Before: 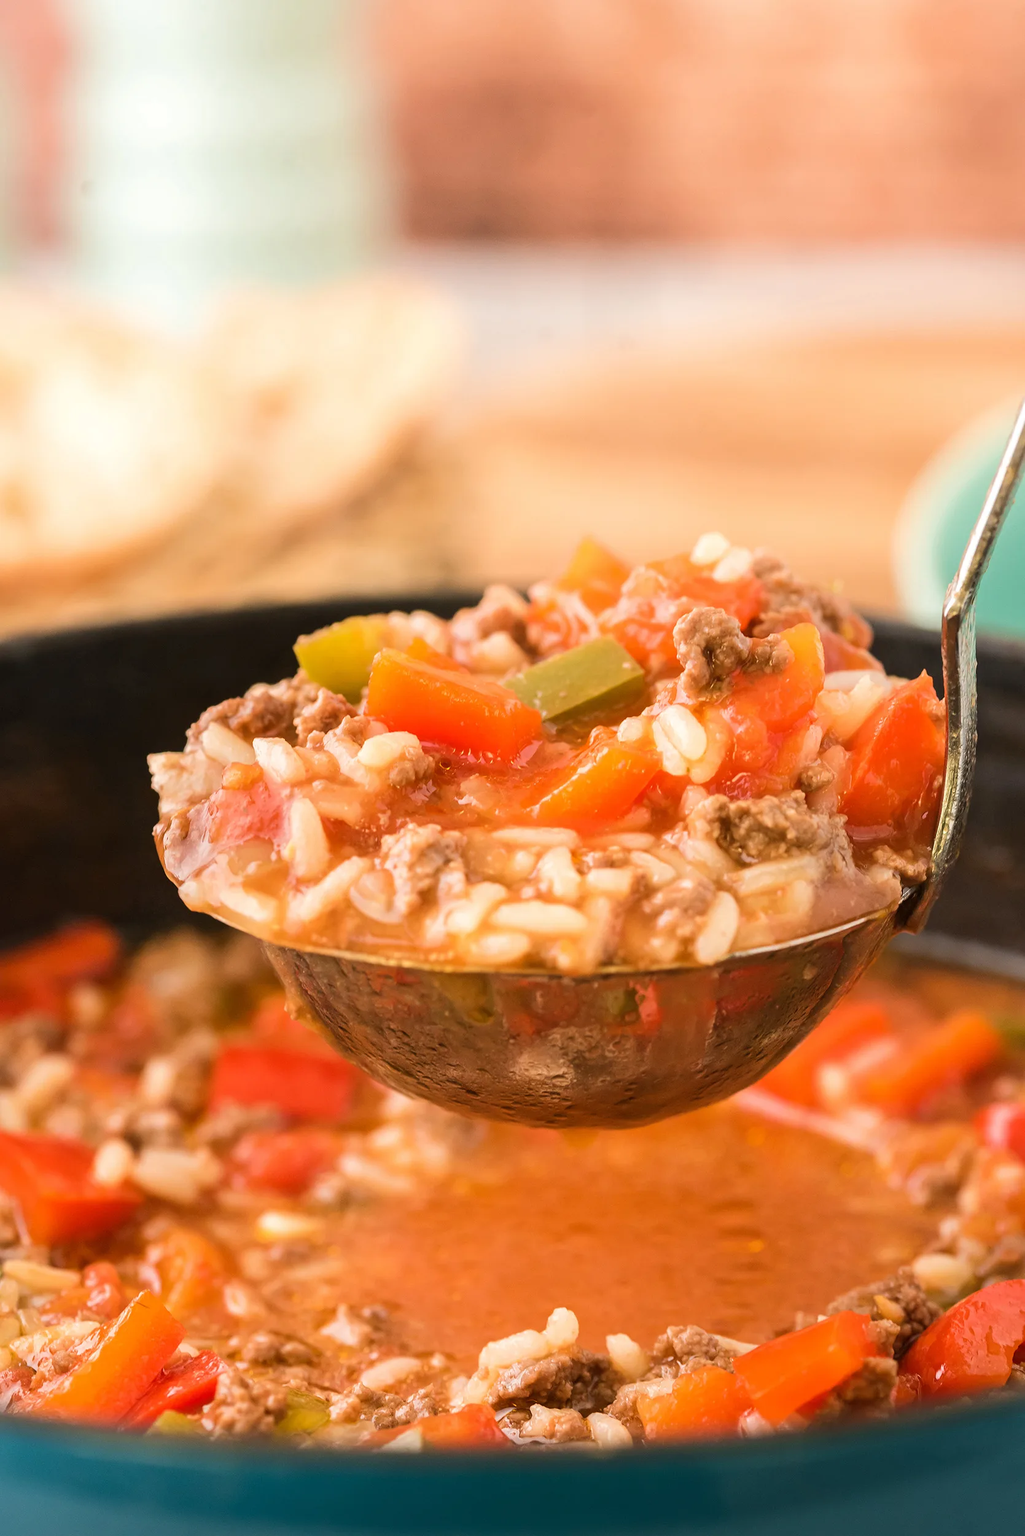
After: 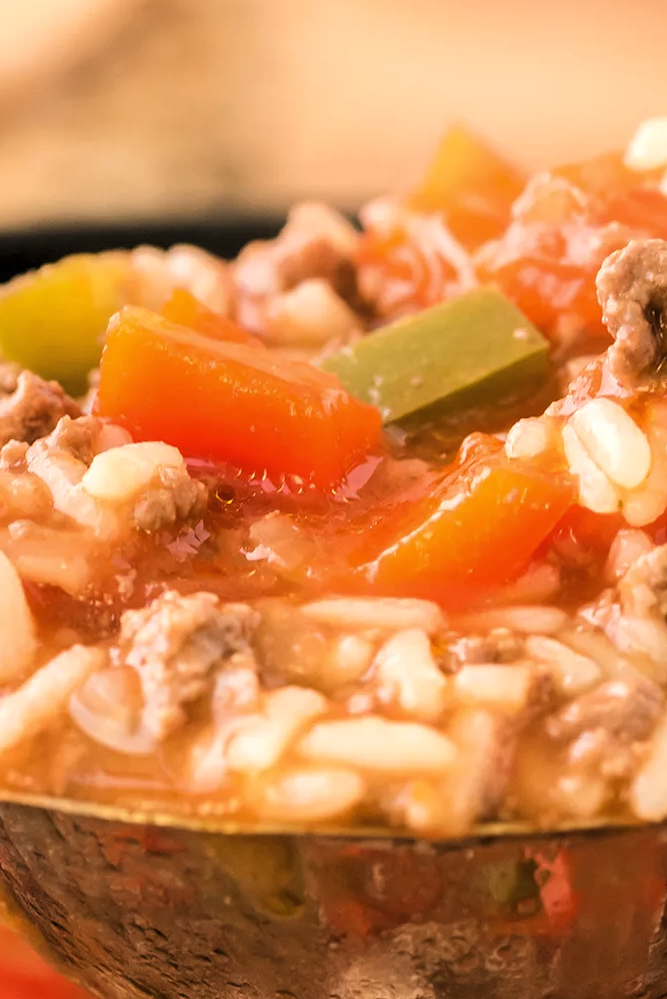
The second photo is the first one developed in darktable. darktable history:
crop: left 30%, top 30%, right 30%, bottom 30%
levels: mode automatic, black 0.023%, white 99.97%, levels [0.062, 0.494, 0.925]
